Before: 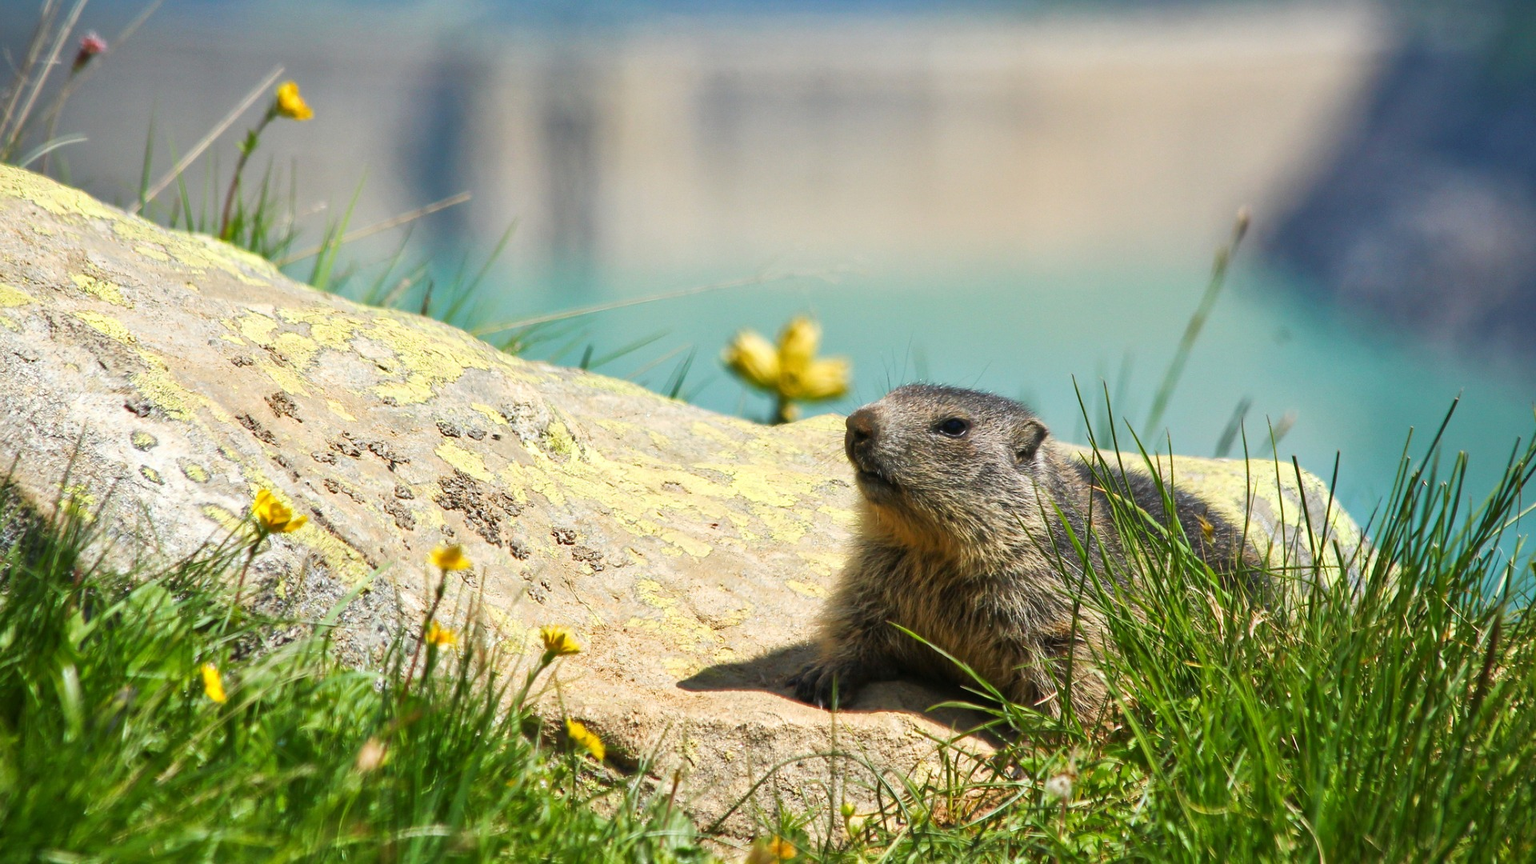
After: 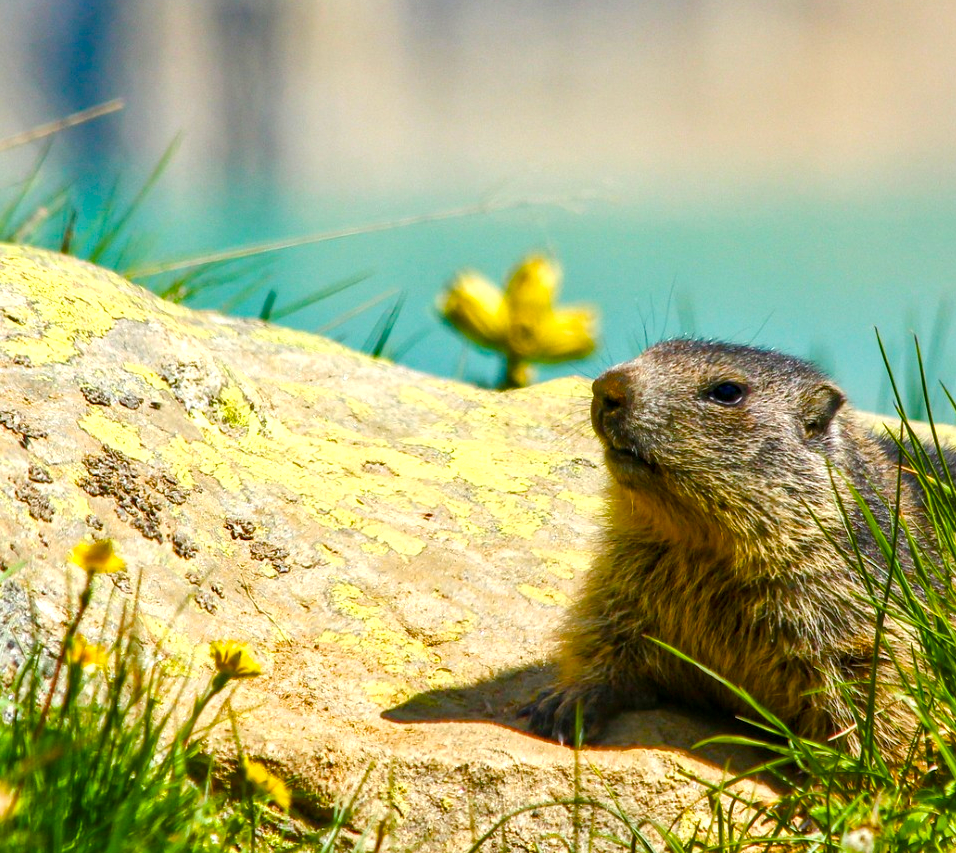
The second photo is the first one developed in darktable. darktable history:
color balance rgb: perceptual saturation grading › global saturation 34.644%, perceptual saturation grading › highlights -25.731%, perceptual saturation grading › shadows 49.236%, perceptual brilliance grading › global brilliance 4.35%, global vibrance 40.418%
crop and rotate: angle 0.021°, left 24.226%, top 13.035%, right 25.942%, bottom 7.907%
local contrast: detail 130%
